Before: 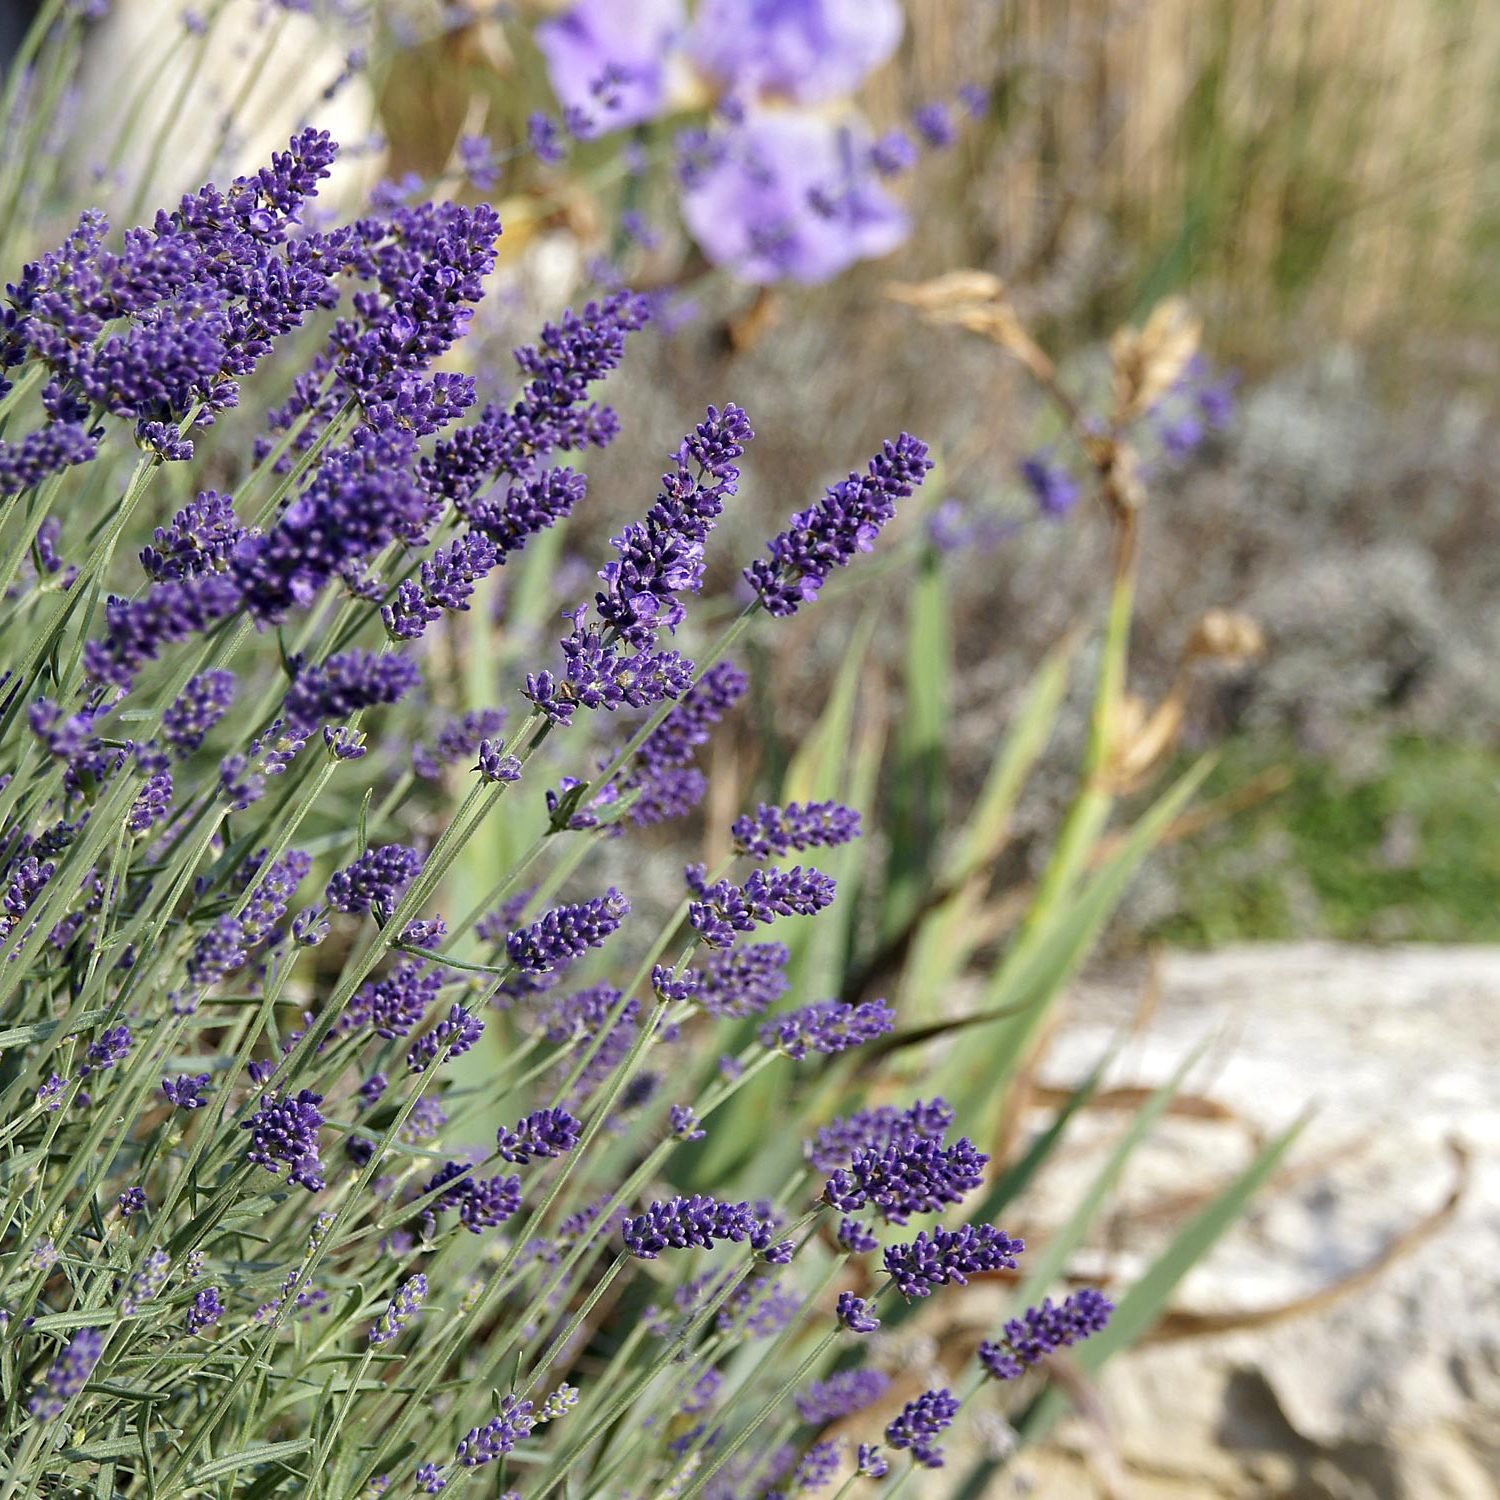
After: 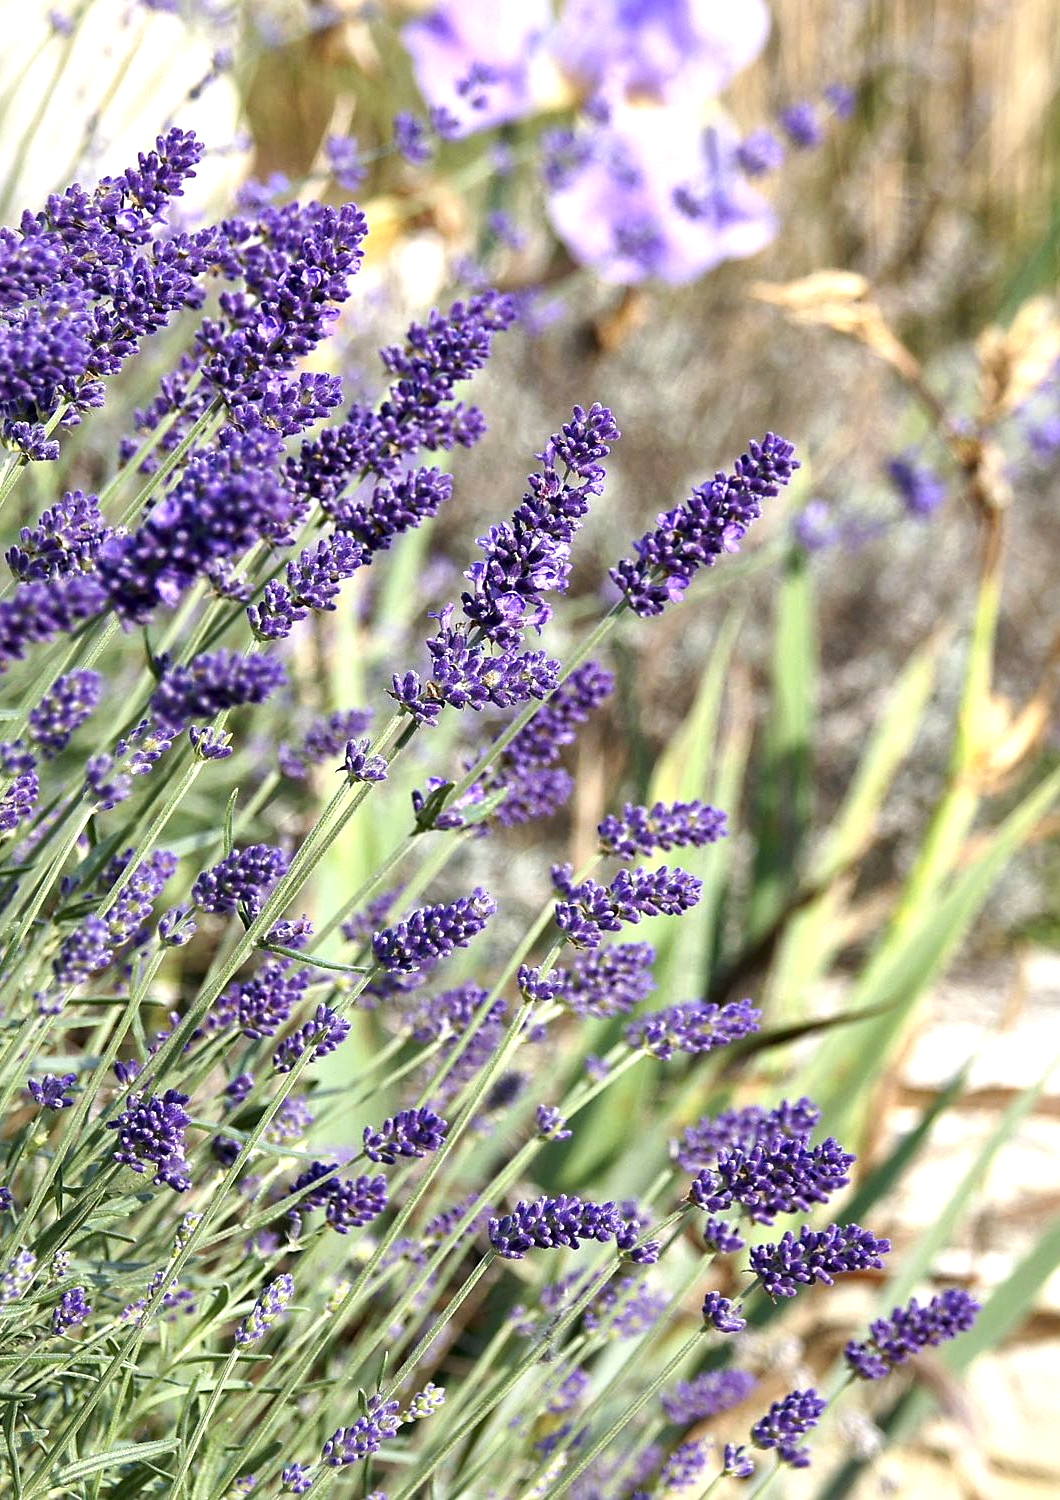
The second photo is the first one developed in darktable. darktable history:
crop and rotate: left 8.935%, right 20.355%
local contrast: mode bilateral grid, contrast 21, coarseness 99, detail 150%, midtone range 0.2
tone equalizer: luminance estimator HSV value / RGB max
exposure: exposure 0.658 EV, compensate exposure bias true, compensate highlight preservation false
